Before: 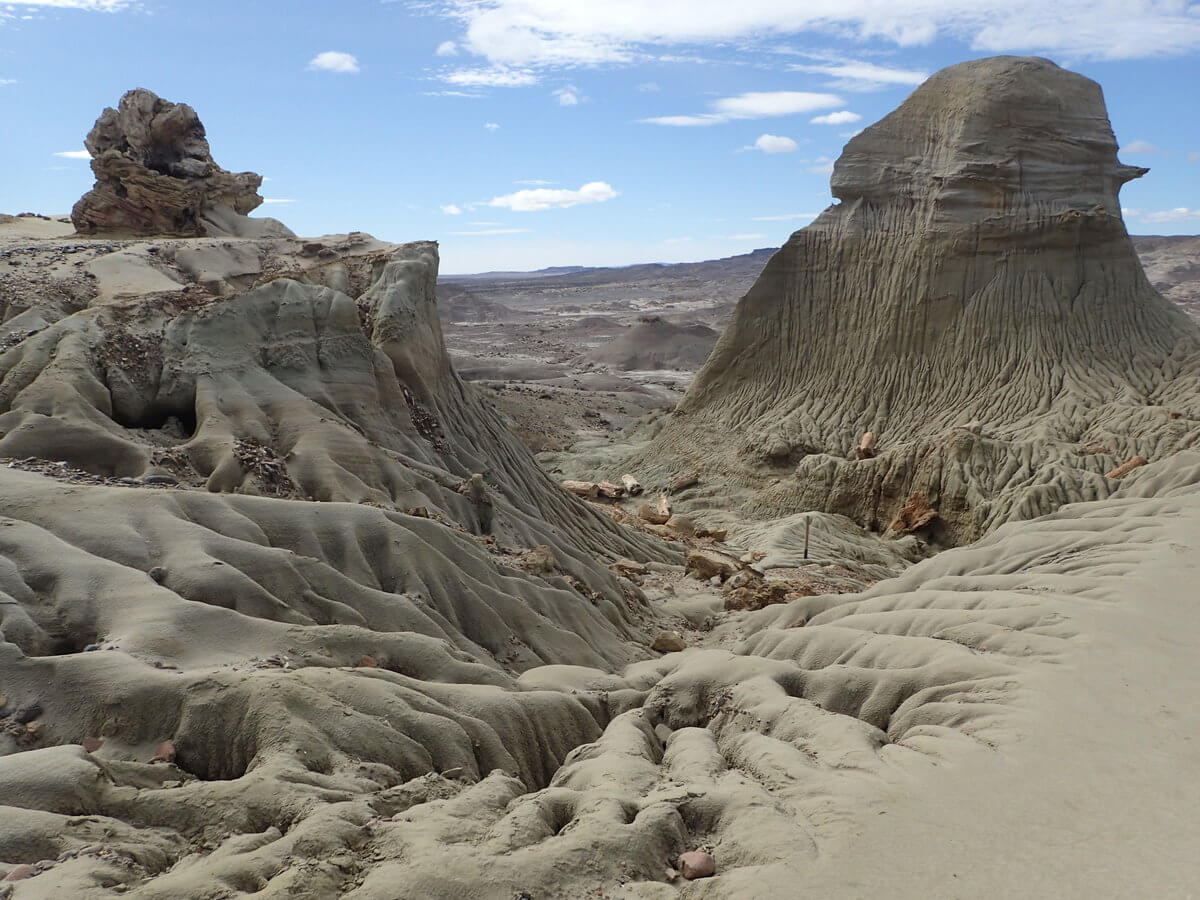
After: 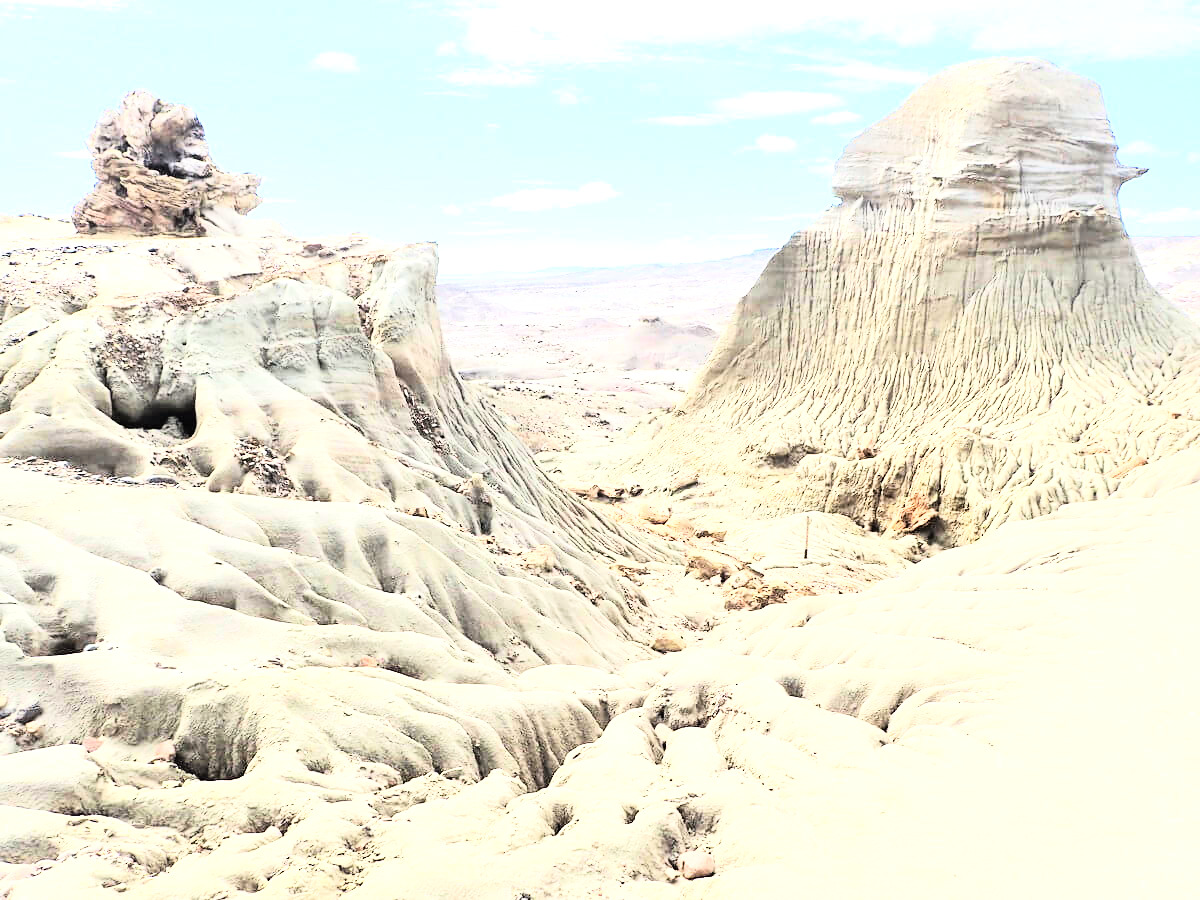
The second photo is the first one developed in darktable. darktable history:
exposure: exposure 2 EV, compensate highlight preservation false
local contrast: mode bilateral grid, contrast 20, coarseness 50, detail 120%, midtone range 0.2
rgb curve: curves: ch0 [(0, 0) (0.21, 0.15) (0.24, 0.21) (0.5, 0.75) (0.75, 0.96) (0.89, 0.99) (1, 1)]; ch1 [(0, 0.02) (0.21, 0.13) (0.25, 0.2) (0.5, 0.67) (0.75, 0.9) (0.89, 0.97) (1, 1)]; ch2 [(0, 0.02) (0.21, 0.13) (0.25, 0.2) (0.5, 0.67) (0.75, 0.9) (0.89, 0.97) (1, 1)], compensate middle gray true
contrast brightness saturation: saturation -0.17
